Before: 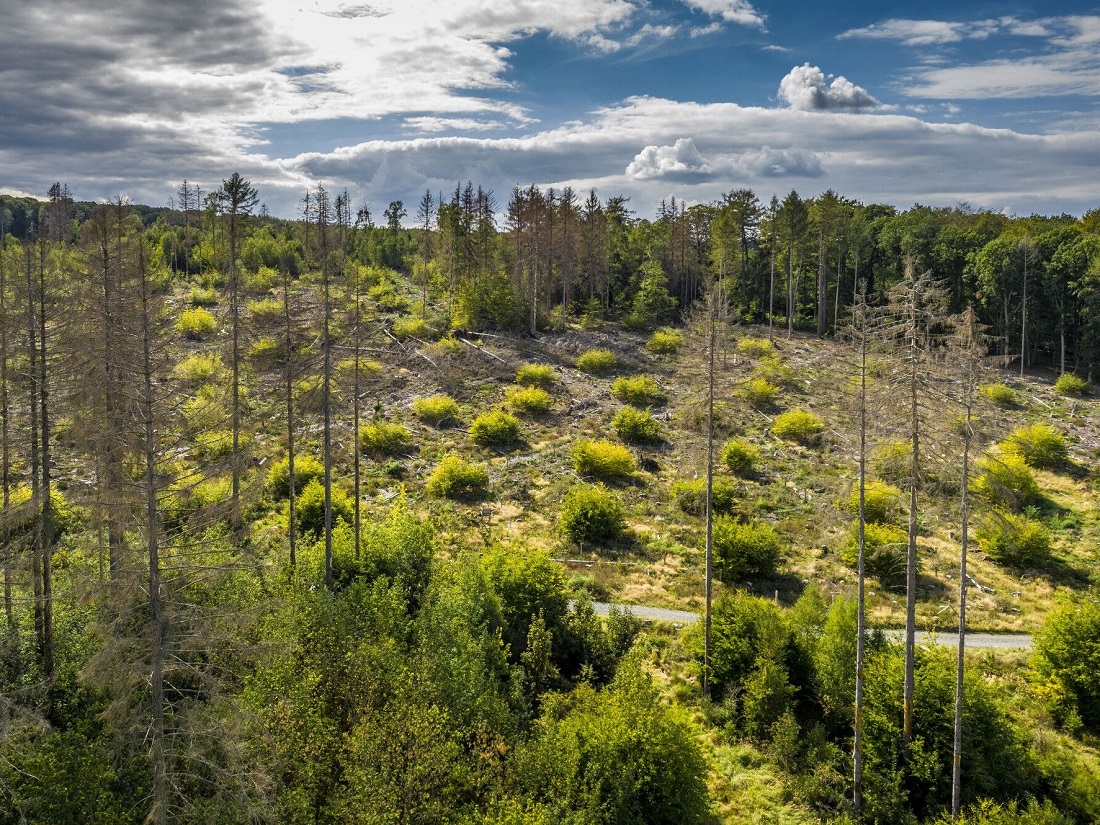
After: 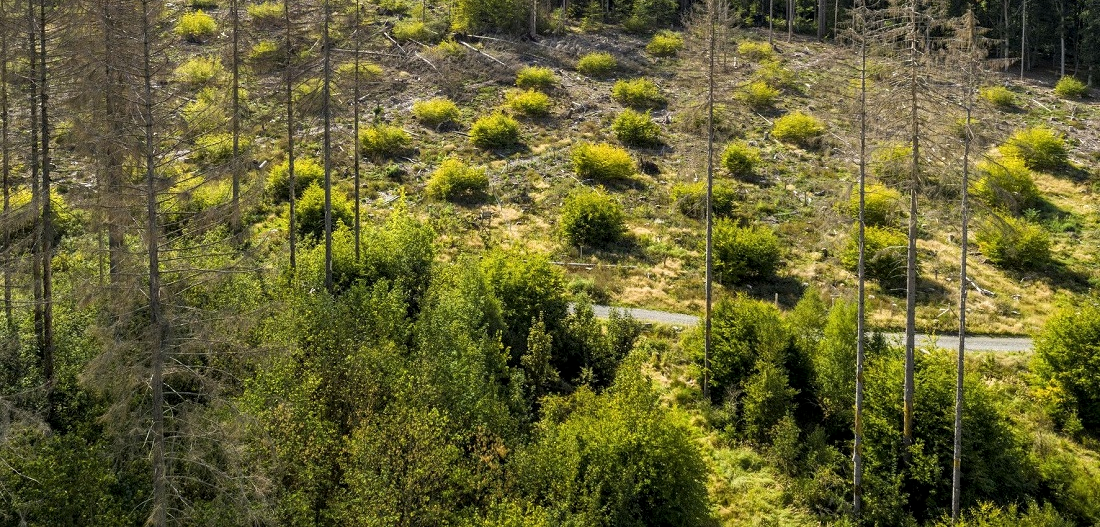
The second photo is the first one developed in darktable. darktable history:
crop and rotate: top 36.032%
local contrast: highlights 100%, shadows 101%, detail 120%, midtone range 0.2
